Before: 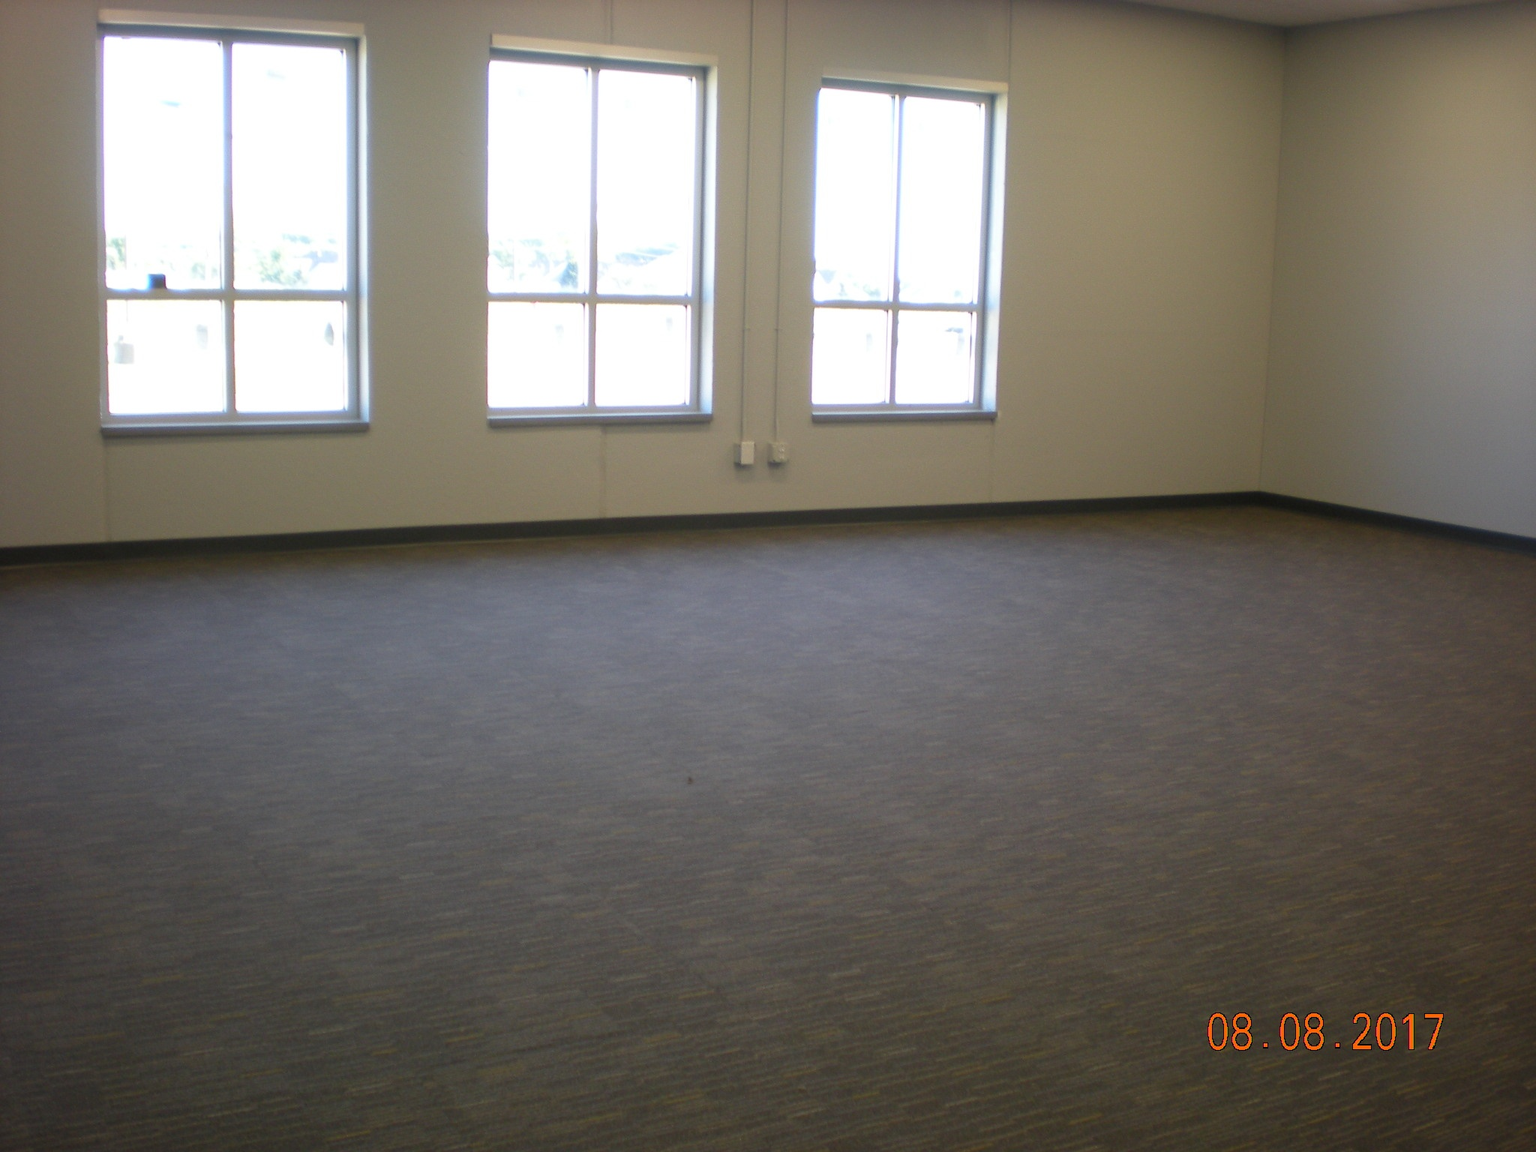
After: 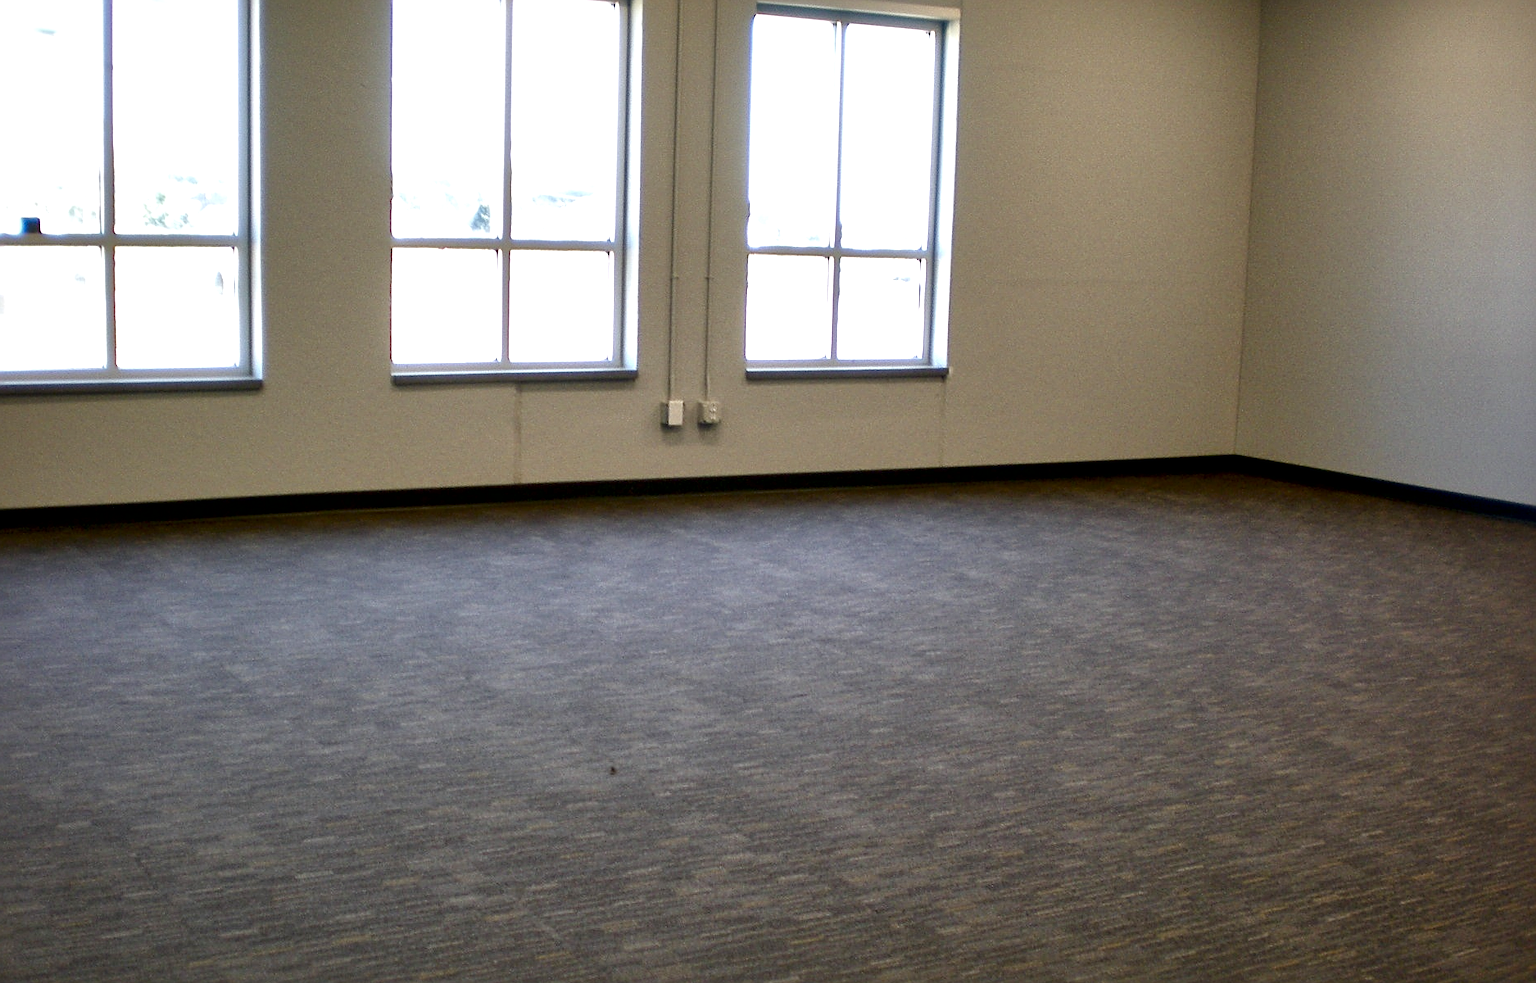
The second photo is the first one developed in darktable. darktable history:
local contrast: mode bilateral grid, contrast 20, coarseness 51, detail 173%, midtone range 0.2
crop: left 8.427%, top 6.554%, bottom 15.195%
color zones: curves: ch1 [(0, 0.455) (0.063, 0.455) (0.286, 0.495) (0.429, 0.5) (0.571, 0.5) (0.714, 0.5) (0.857, 0.5) (1, 0.455)]; ch2 [(0, 0.532) (0.063, 0.521) (0.233, 0.447) (0.429, 0.489) (0.571, 0.5) (0.714, 0.5) (0.857, 0.5) (1, 0.532)]
base curve: curves: ch0 [(0, 0) (0.472, 0.508) (1, 1)], exposure shift 0.01
sharpen: on, module defaults
contrast equalizer: octaves 7, y [[0.6 ×6], [0.55 ×6], [0 ×6], [0 ×6], [0 ×6]]
color balance rgb: linear chroma grading › global chroma -15.82%, perceptual saturation grading › global saturation 20%, perceptual saturation grading › highlights -49.25%, perceptual saturation grading › shadows 25.261%, global vibrance 20%
